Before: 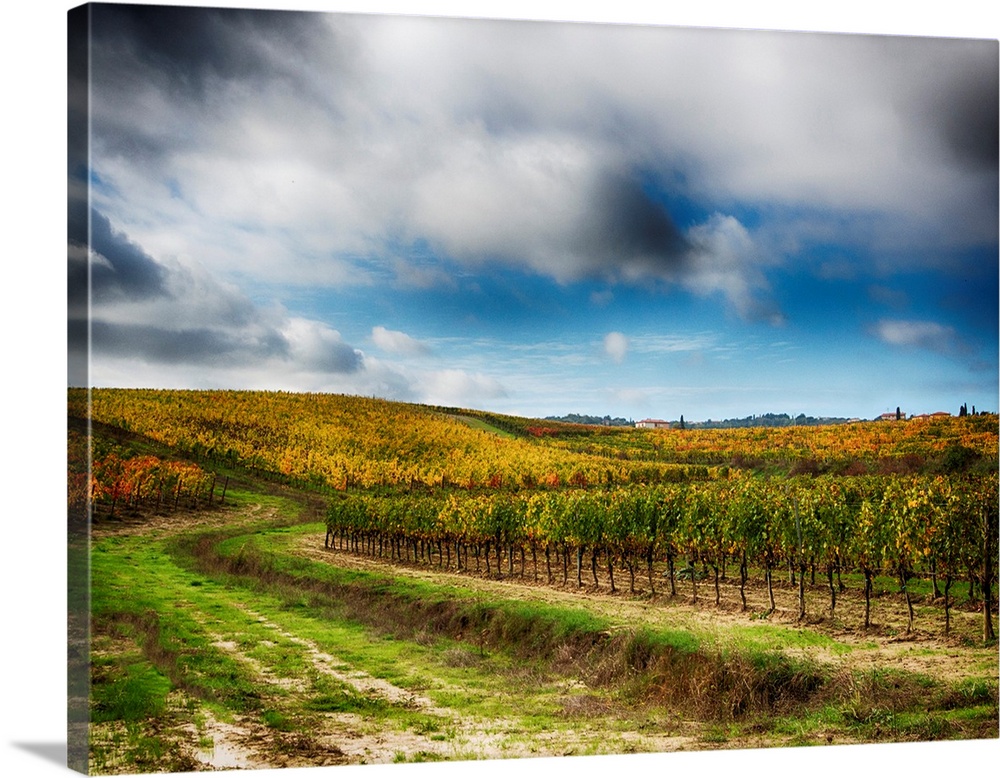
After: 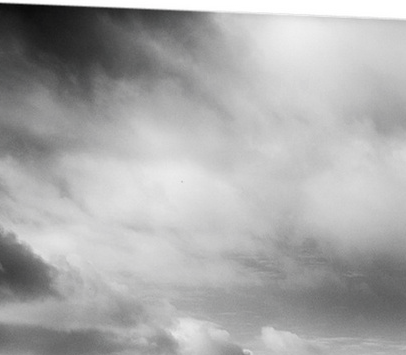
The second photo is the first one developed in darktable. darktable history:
crop and rotate: left 11.111%, top 0.093%, right 48.269%, bottom 54.234%
contrast brightness saturation: saturation -0.995
